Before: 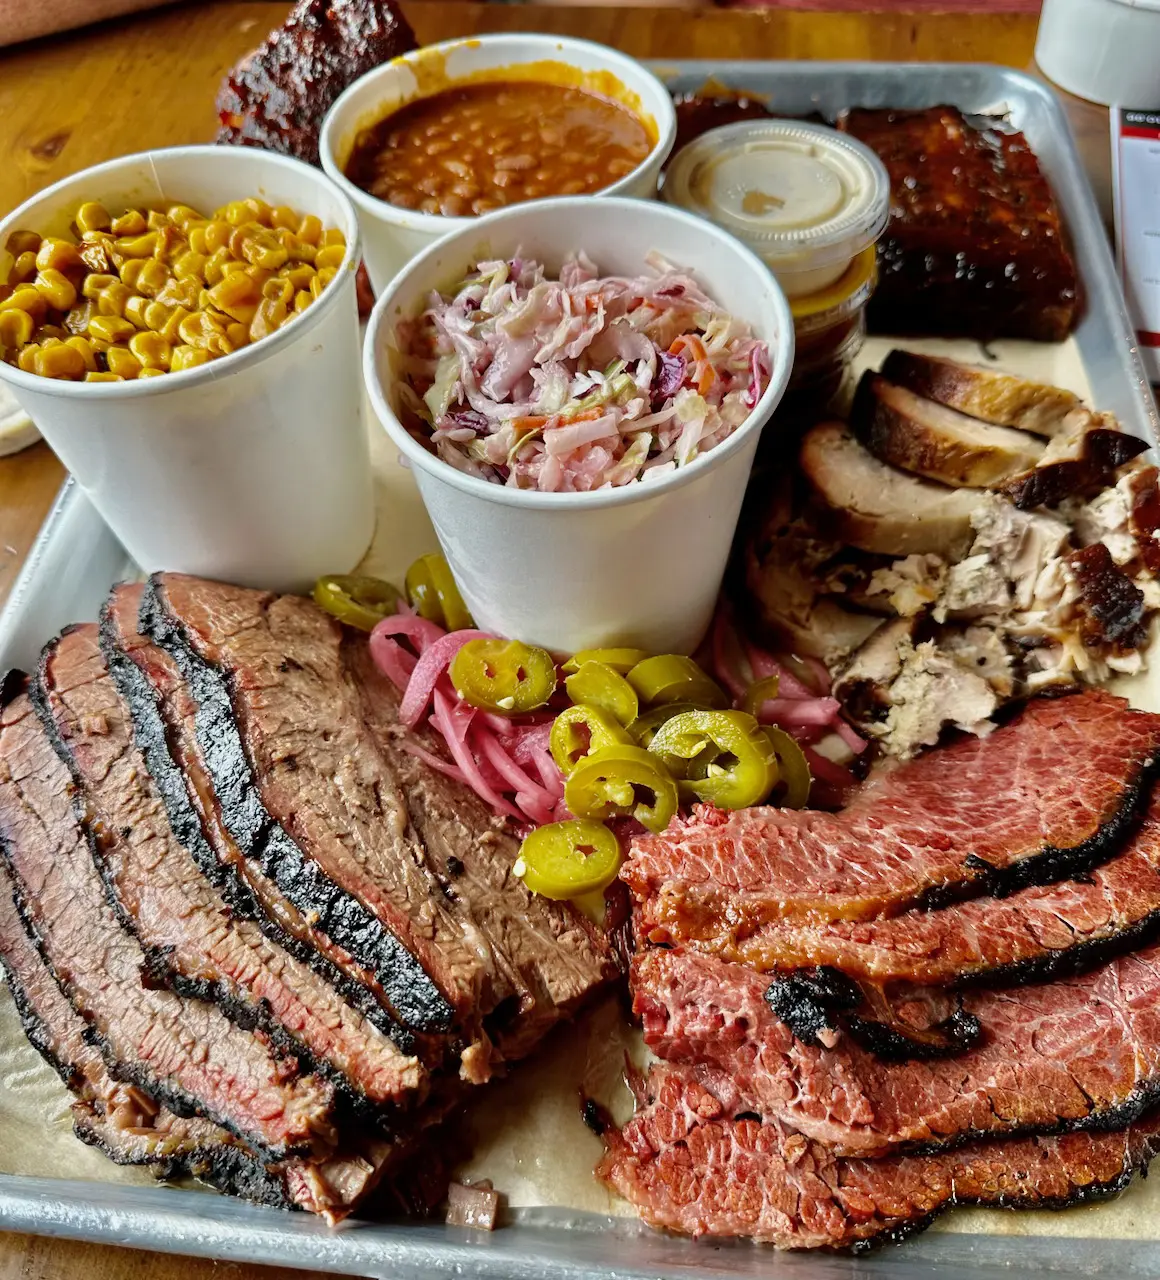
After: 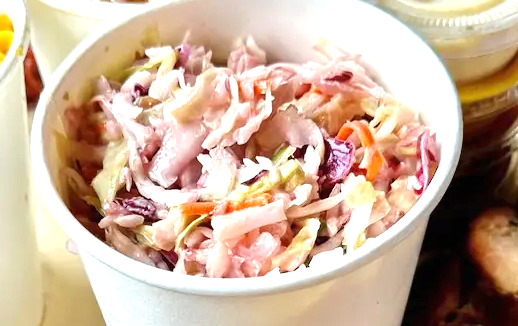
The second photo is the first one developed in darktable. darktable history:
exposure: black level correction 0, exposure 1.104 EV, compensate exposure bias true, compensate highlight preservation false
crop: left 28.639%, top 16.781%, right 26.698%, bottom 57.693%
